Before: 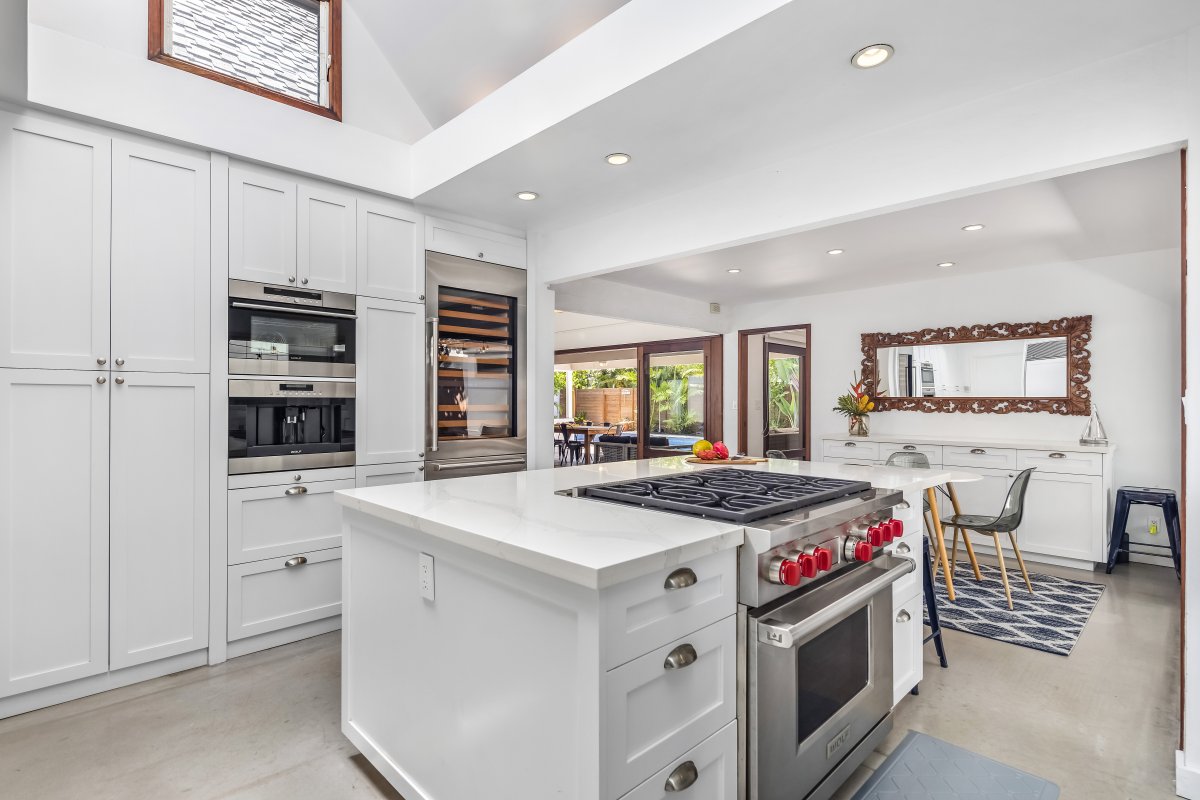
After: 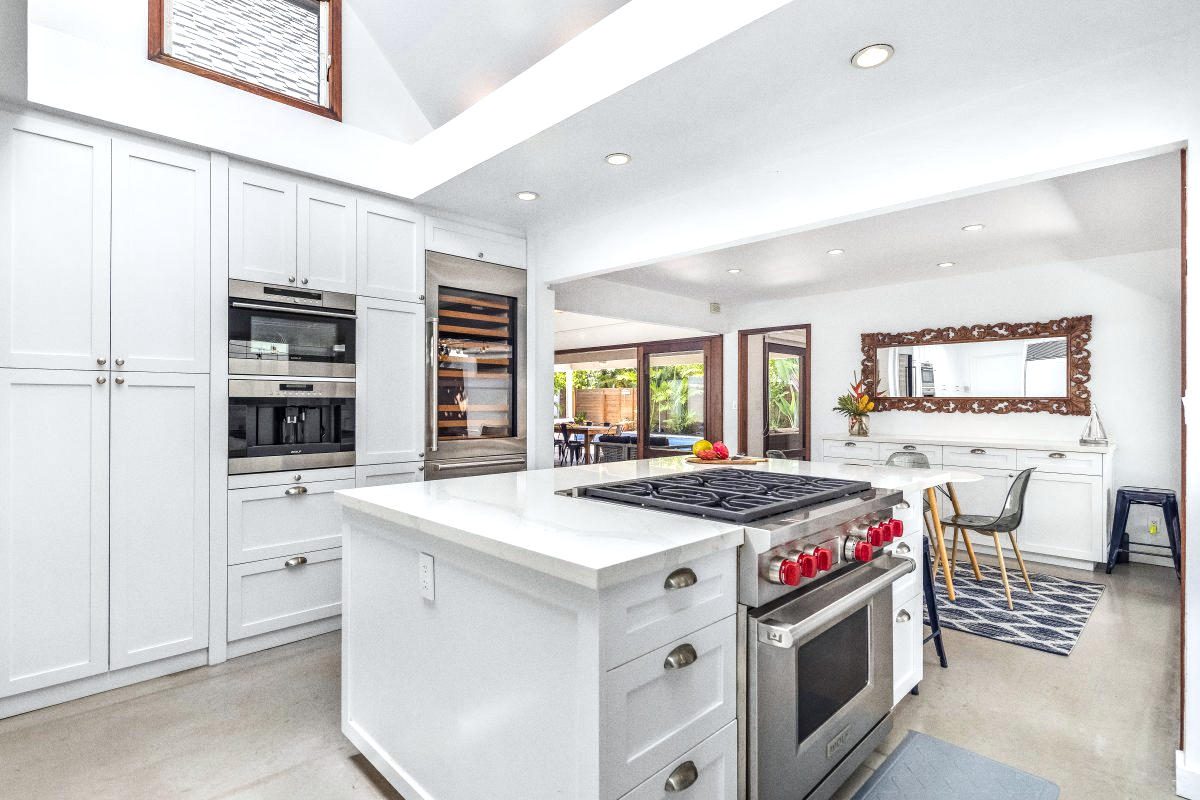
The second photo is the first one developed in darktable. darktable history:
grain: strength 26%
exposure: exposure 0.4 EV, compensate highlight preservation false
local contrast: highlights 61%, shadows 106%, detail 107%, midtone range 0.529
white balance: red 0.986, blue 1.01
